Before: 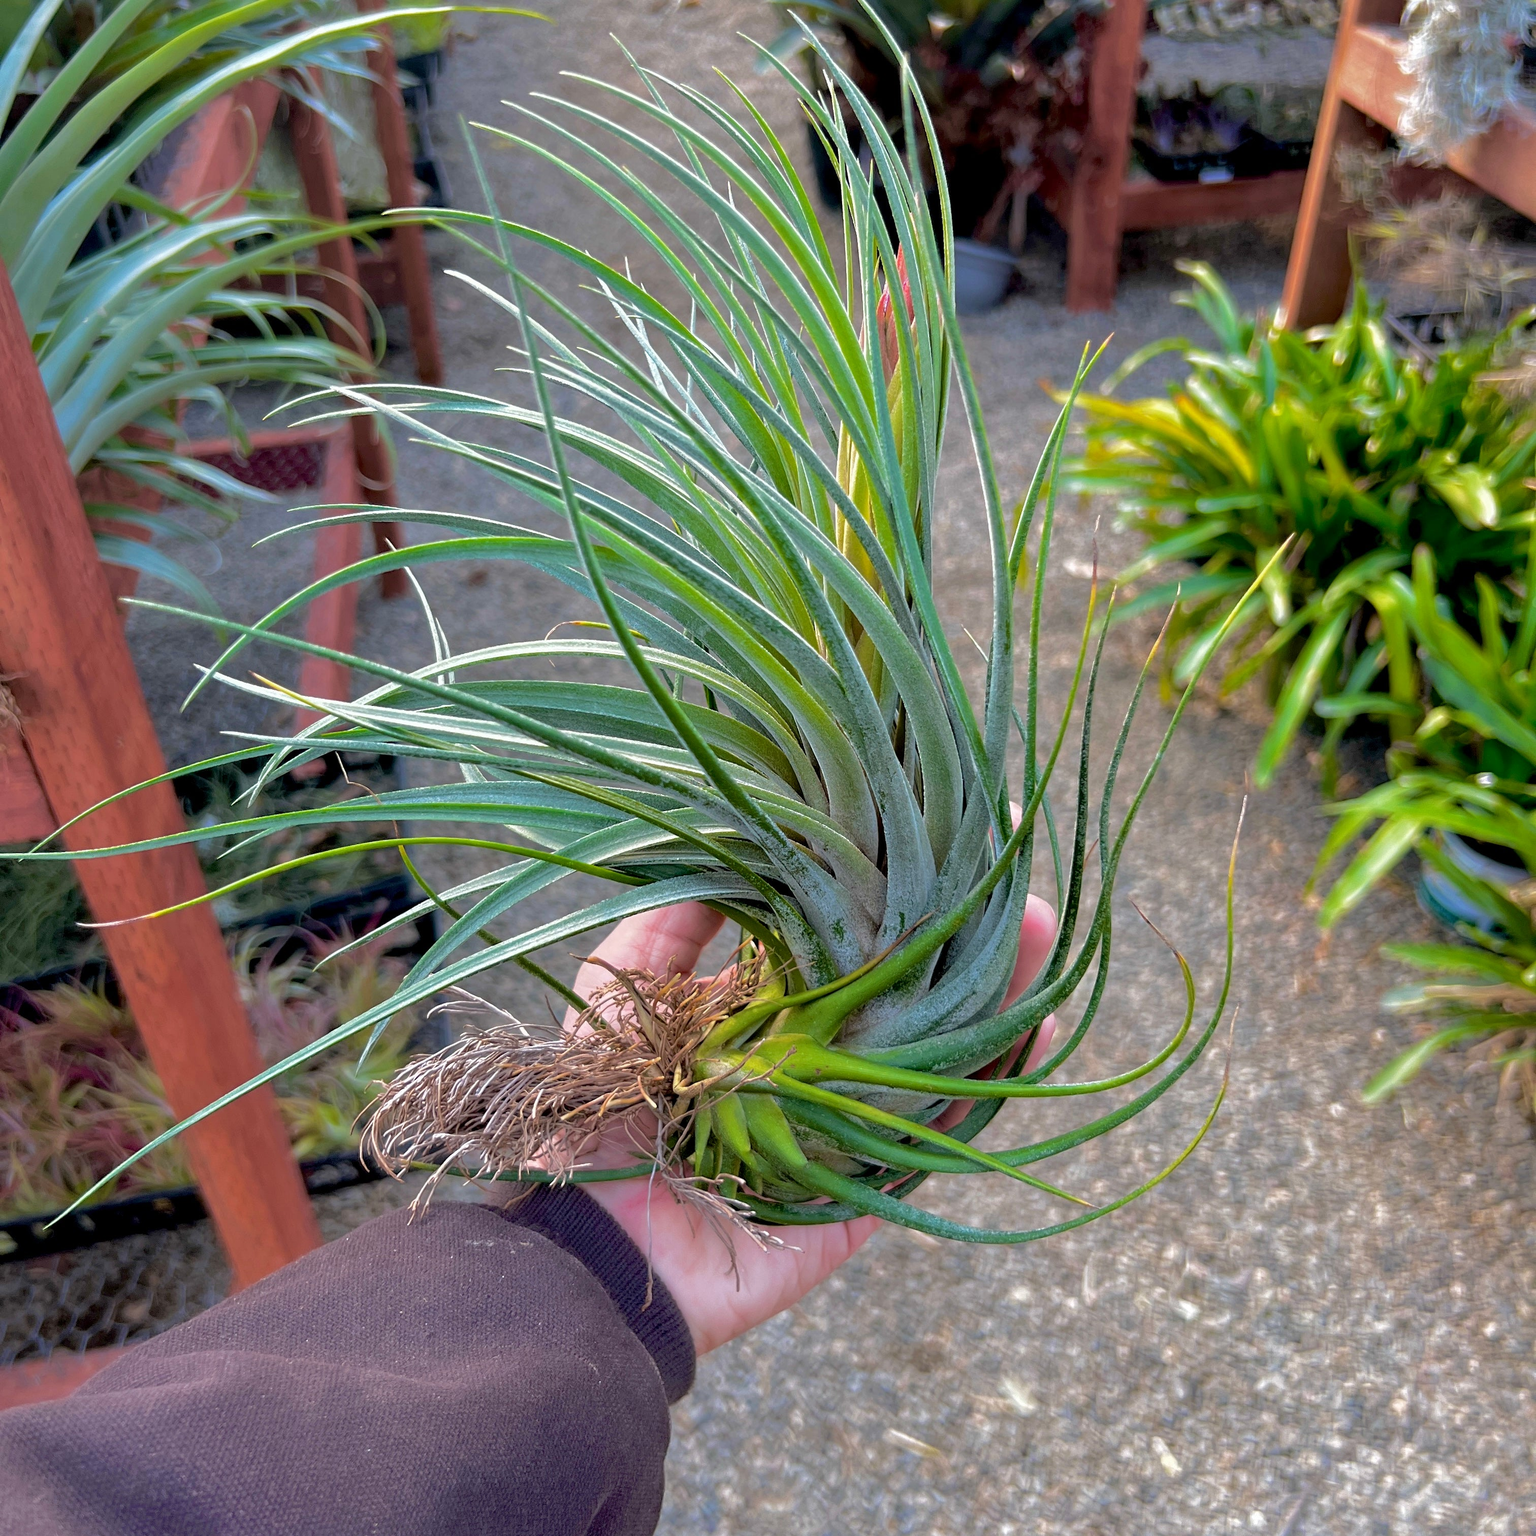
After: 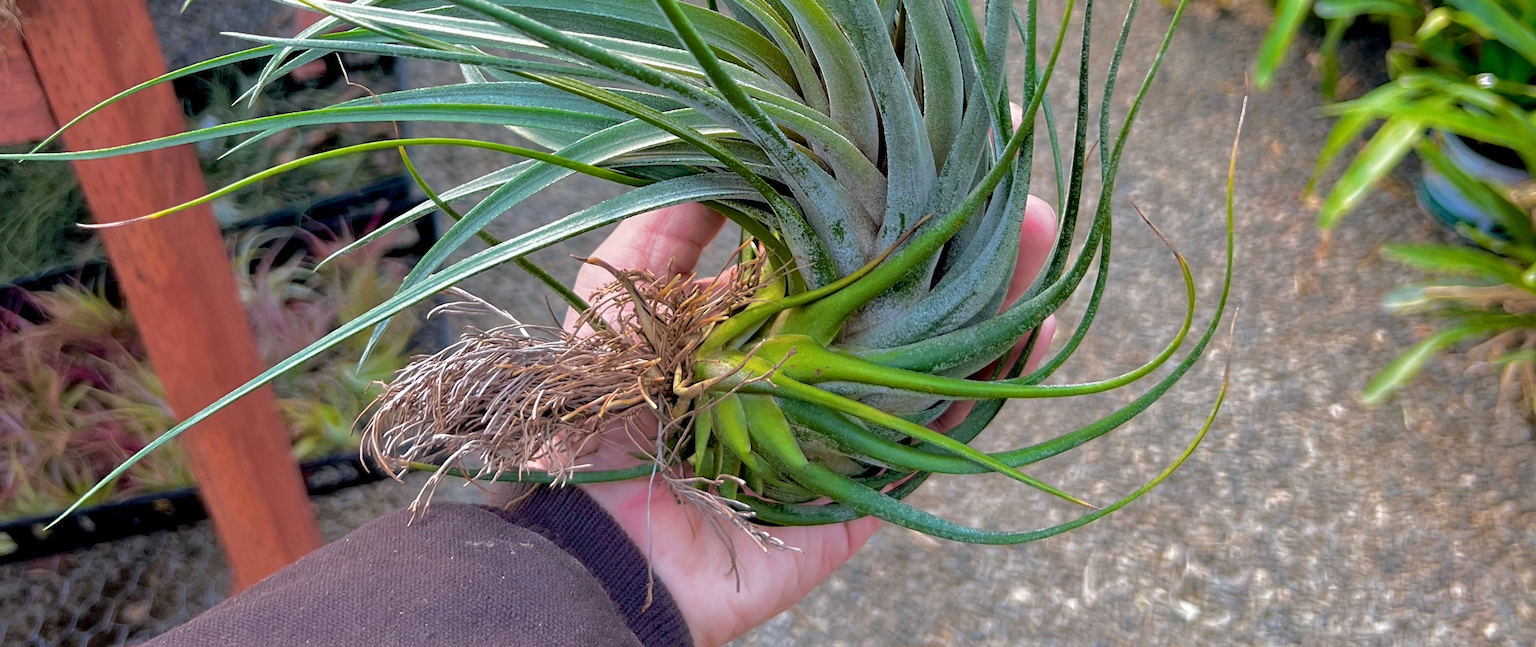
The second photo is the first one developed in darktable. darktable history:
shadows and highlights: shadows 37.27, highlights -28.18, soften with gaussian
crop: top 45.551%, bottom 12.262%
